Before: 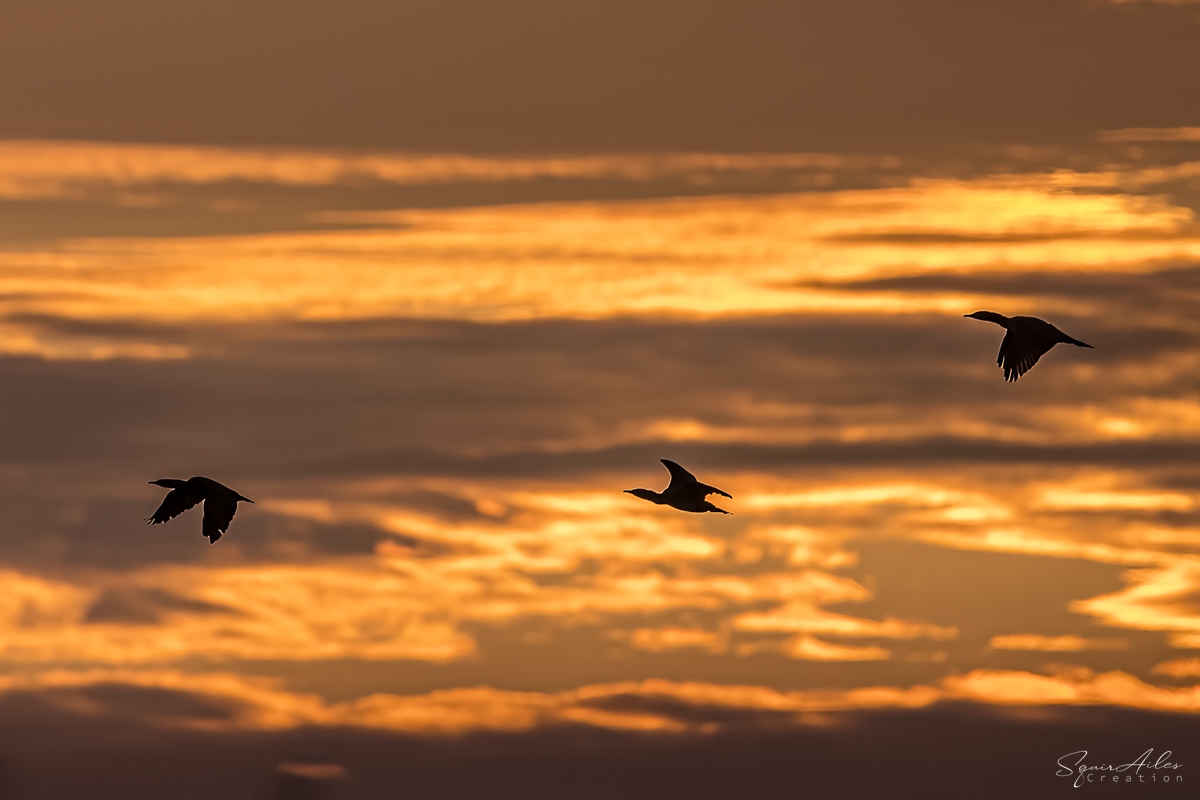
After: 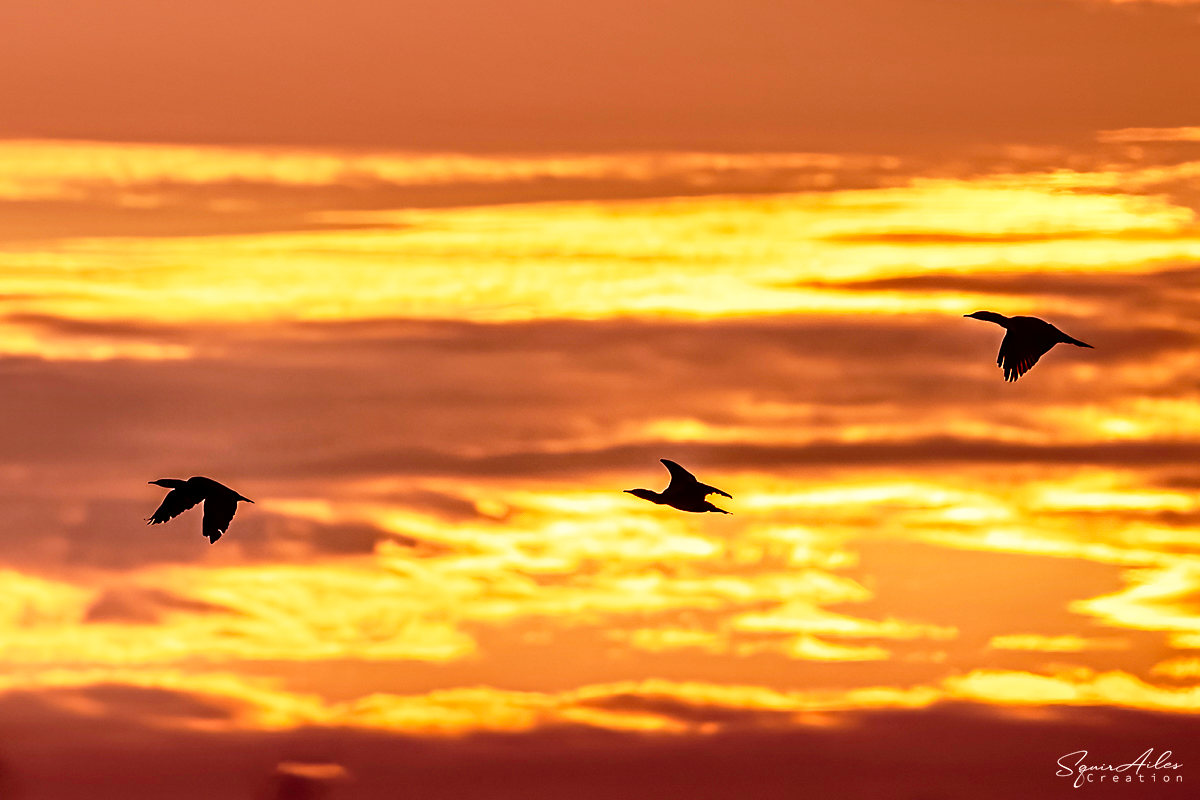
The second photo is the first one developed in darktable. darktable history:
base curve: curves: ch0 [(0, 0) (0.012, 0.01) (0.073, 0.168) (0.31, 0.711) (0.645, 0.957) (1, 1)], preserve colors none
shadows and highlights: soften with gaussian
rgb levels: mode RGB, independent channels, levels [[0, 0.474, 1], [0, 0.5, 1], [0, 0.5, 1]]
